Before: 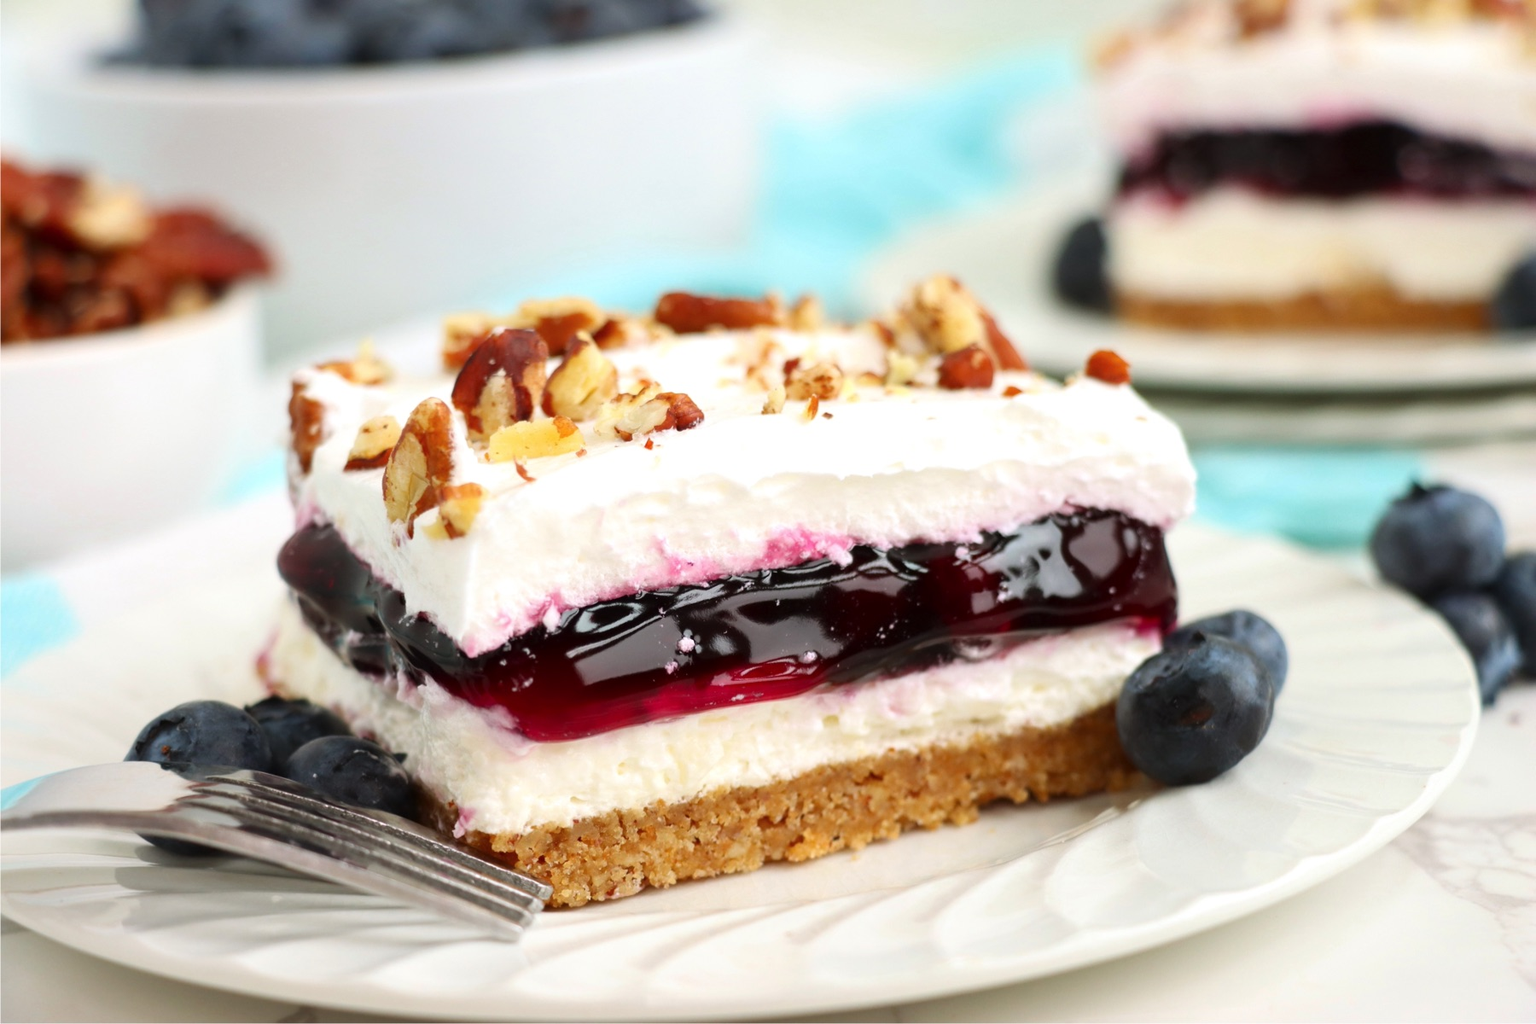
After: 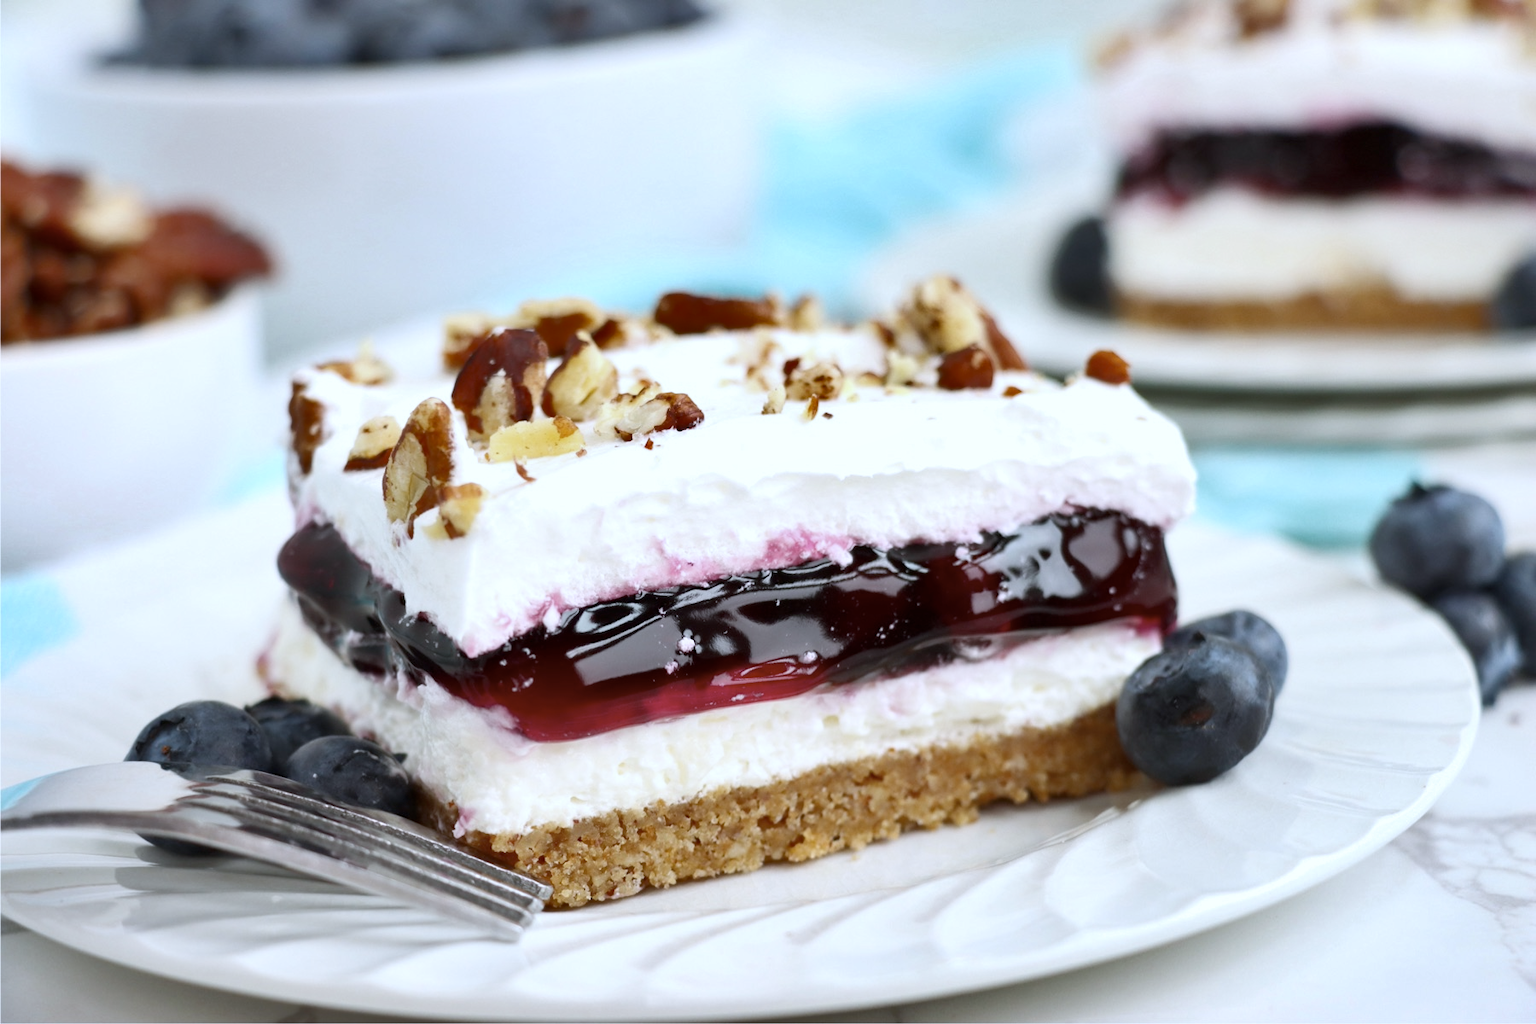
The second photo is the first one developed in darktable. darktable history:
white balance: red 0.926, green 1.003, blue 1.133
shadows and highlights: low approximation 0.01, soften with gaussian
contrast brightness saturation: contrast 0.06, brightness -0.01, saturation -0.23
